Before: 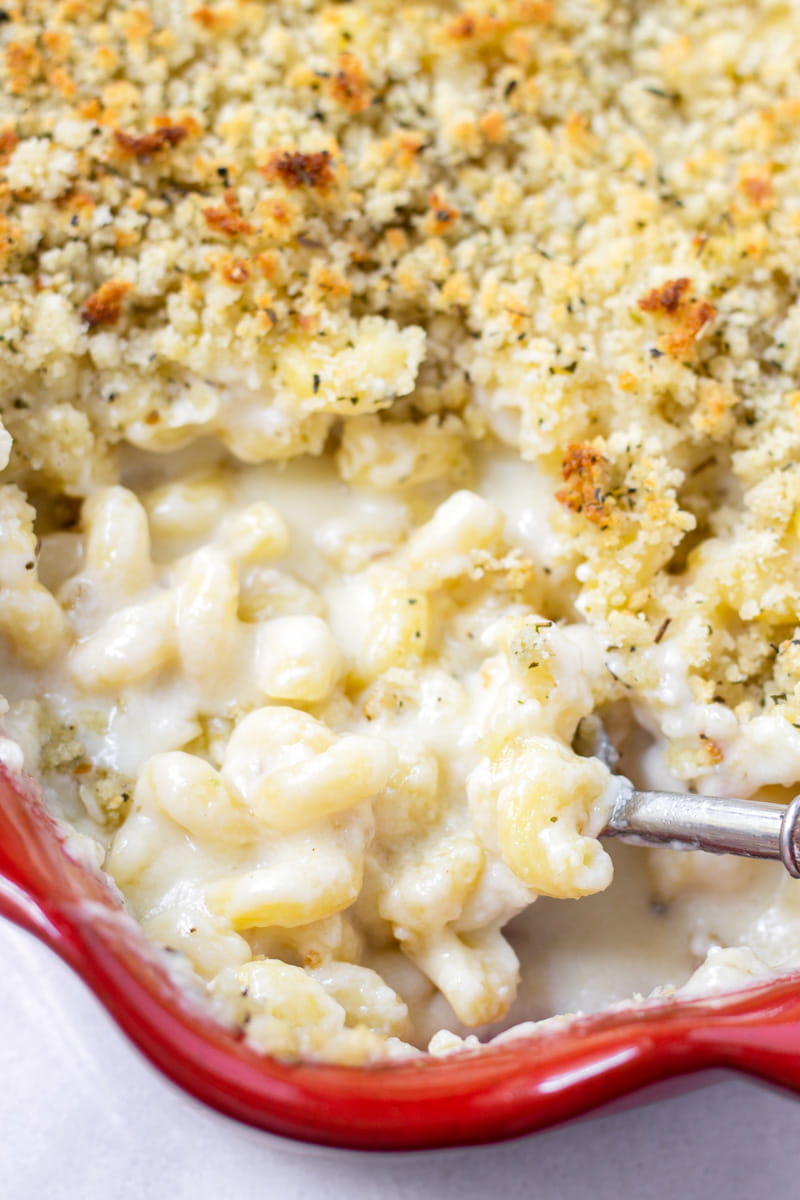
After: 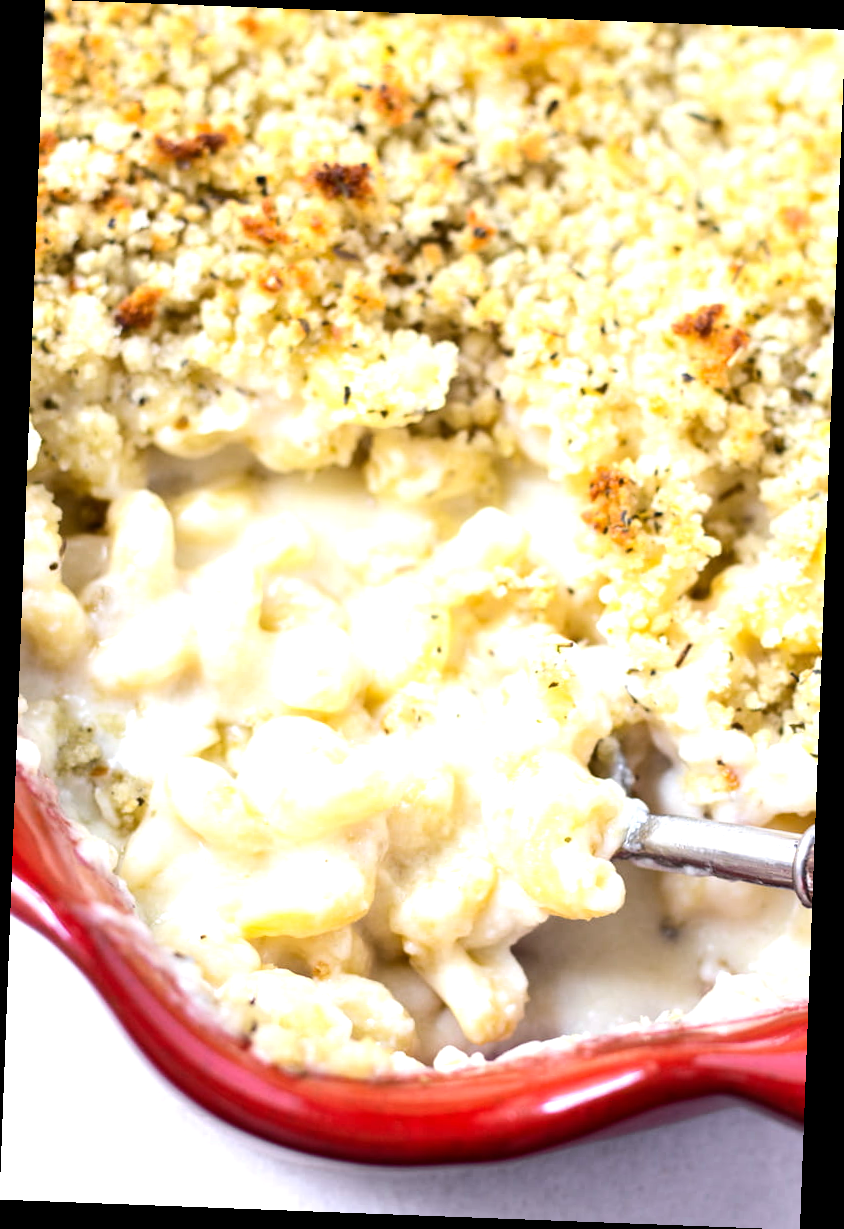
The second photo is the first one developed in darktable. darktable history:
tone equalizer: -8 EV -0.75 EV, -7 EV -0.7 EV, -6 EV -0.6 EV, -5 EV -0.4 EV, -3 EV 0.4 EV, -2 EV 0.6 EV, -1 EV 0.7 EV, +0 EV 0.75 EV, edges refinement/feathering 500, mask exposure compensation -1.57 EV, preserve details no
rotate and perspective: rotation 2.17°, automatic cropping off
